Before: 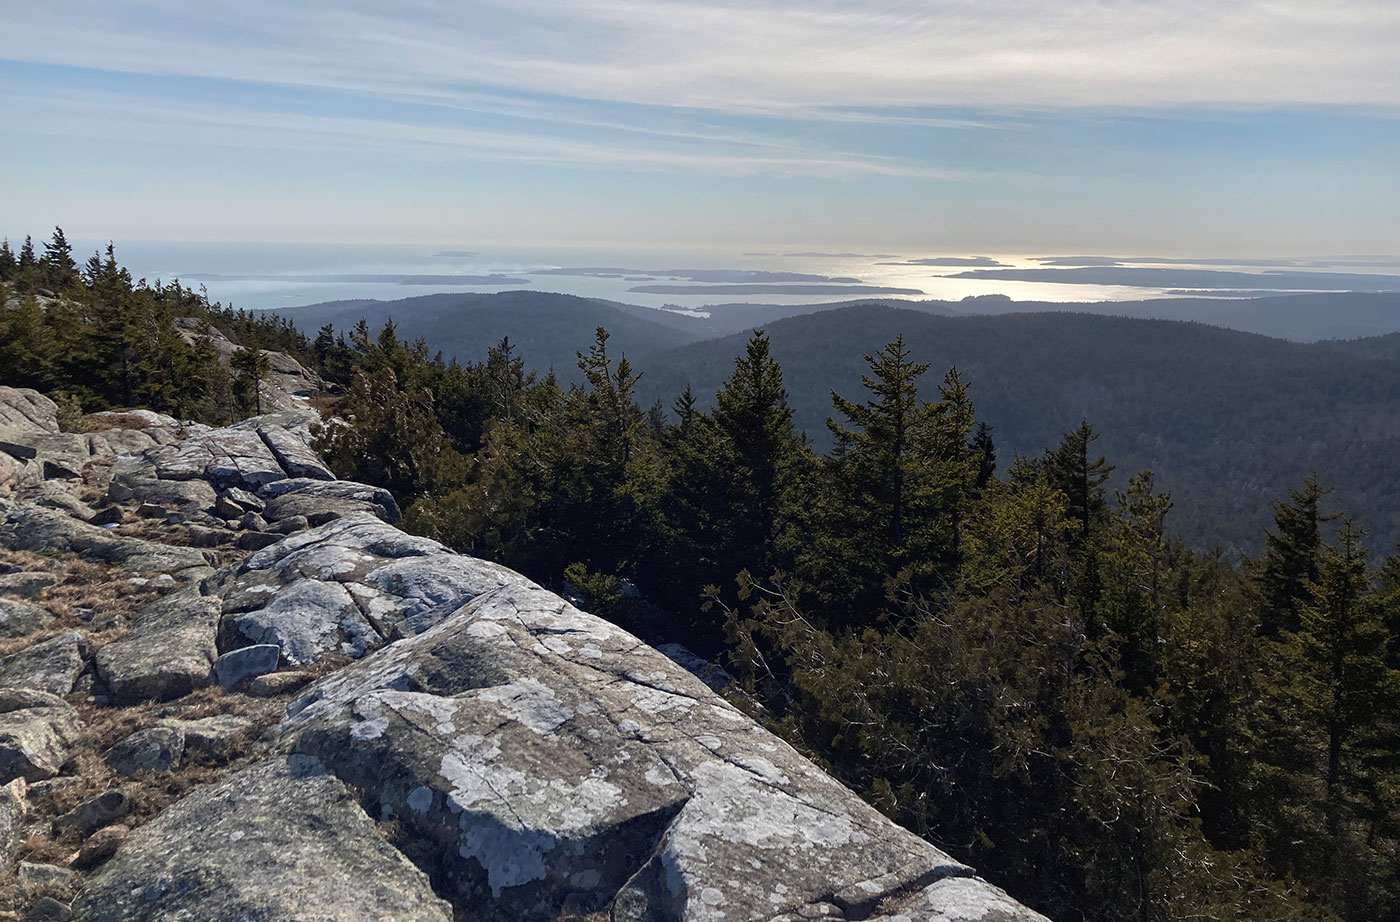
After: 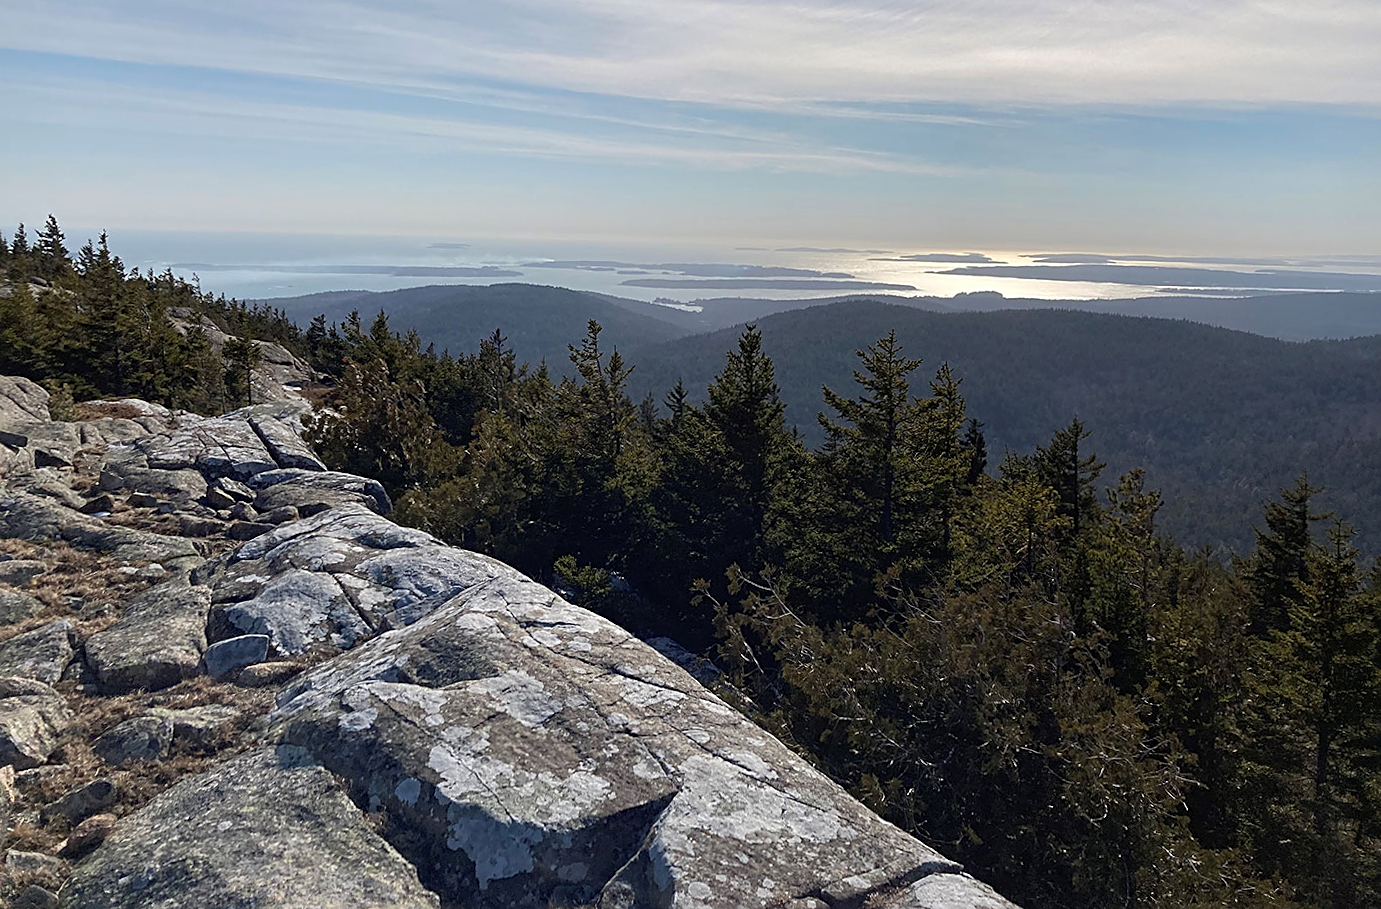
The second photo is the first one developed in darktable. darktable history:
crop and rotate: angle -0.5°
sharpen: on, module defaults
